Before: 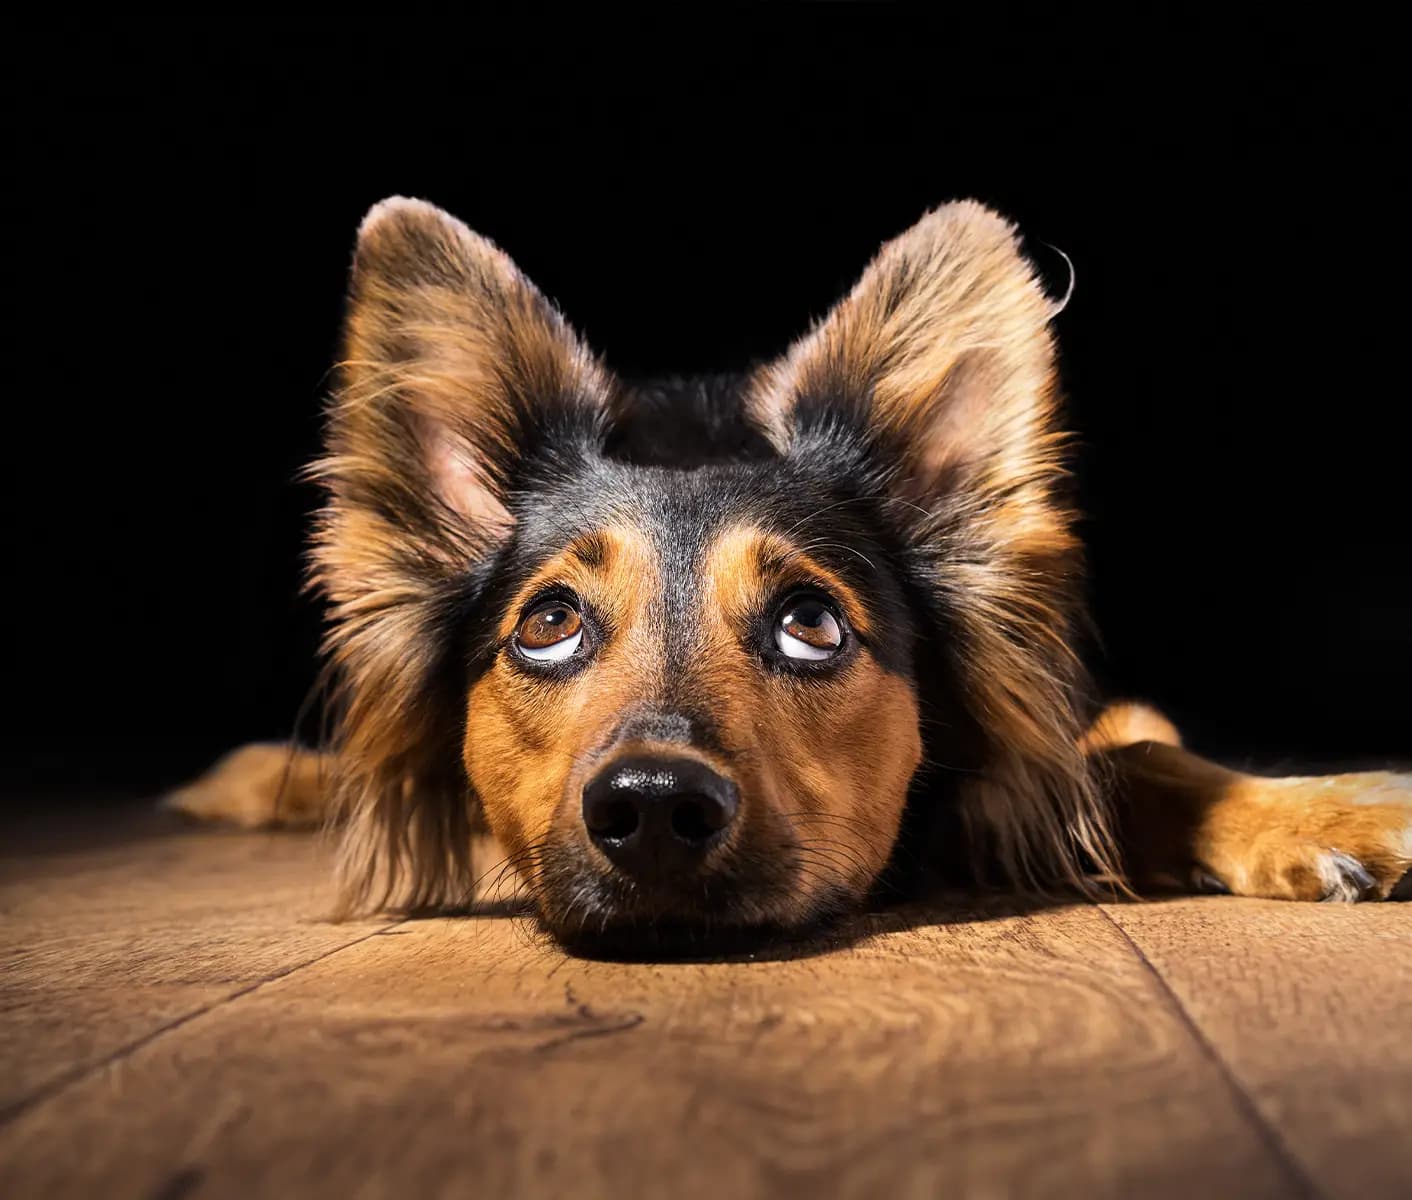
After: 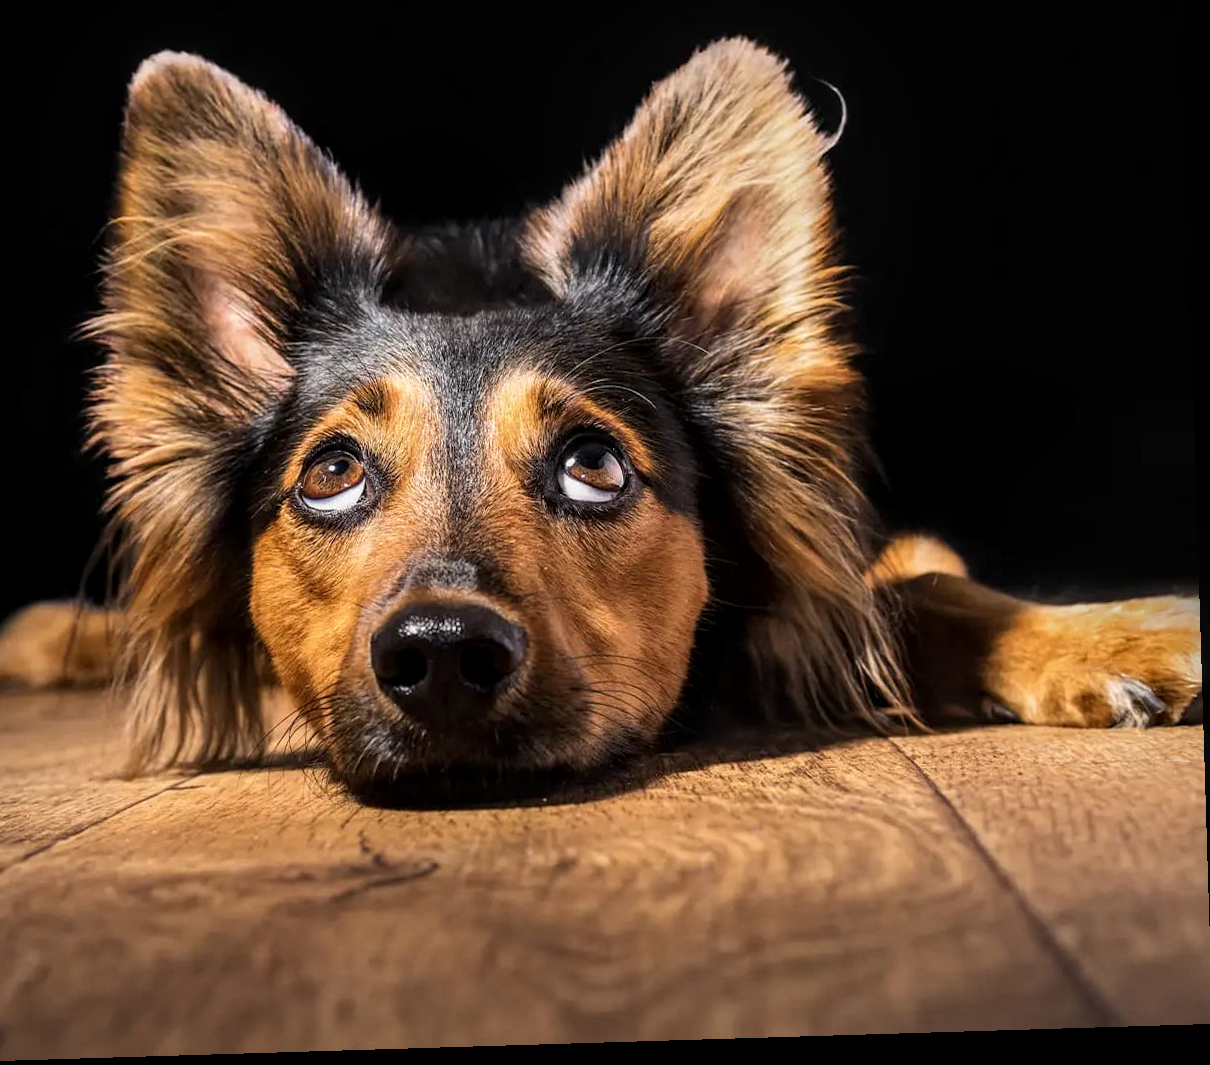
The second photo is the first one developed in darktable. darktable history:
crop: left 16.315%, top 14.246%
local contrast: on, module defaults
rotate and perspective: rotation -1.75°, automatic cropping off
